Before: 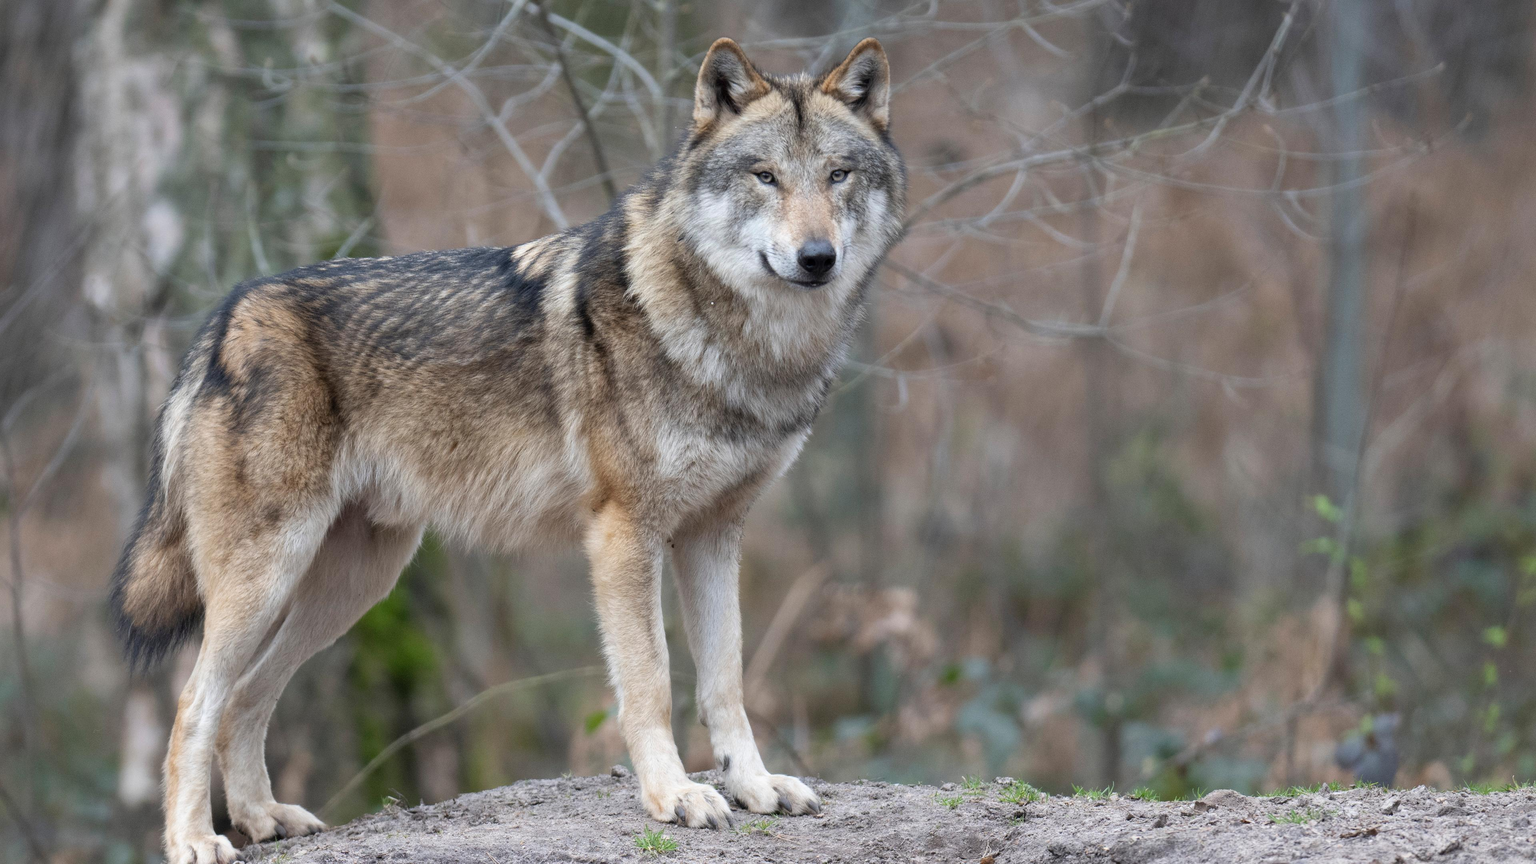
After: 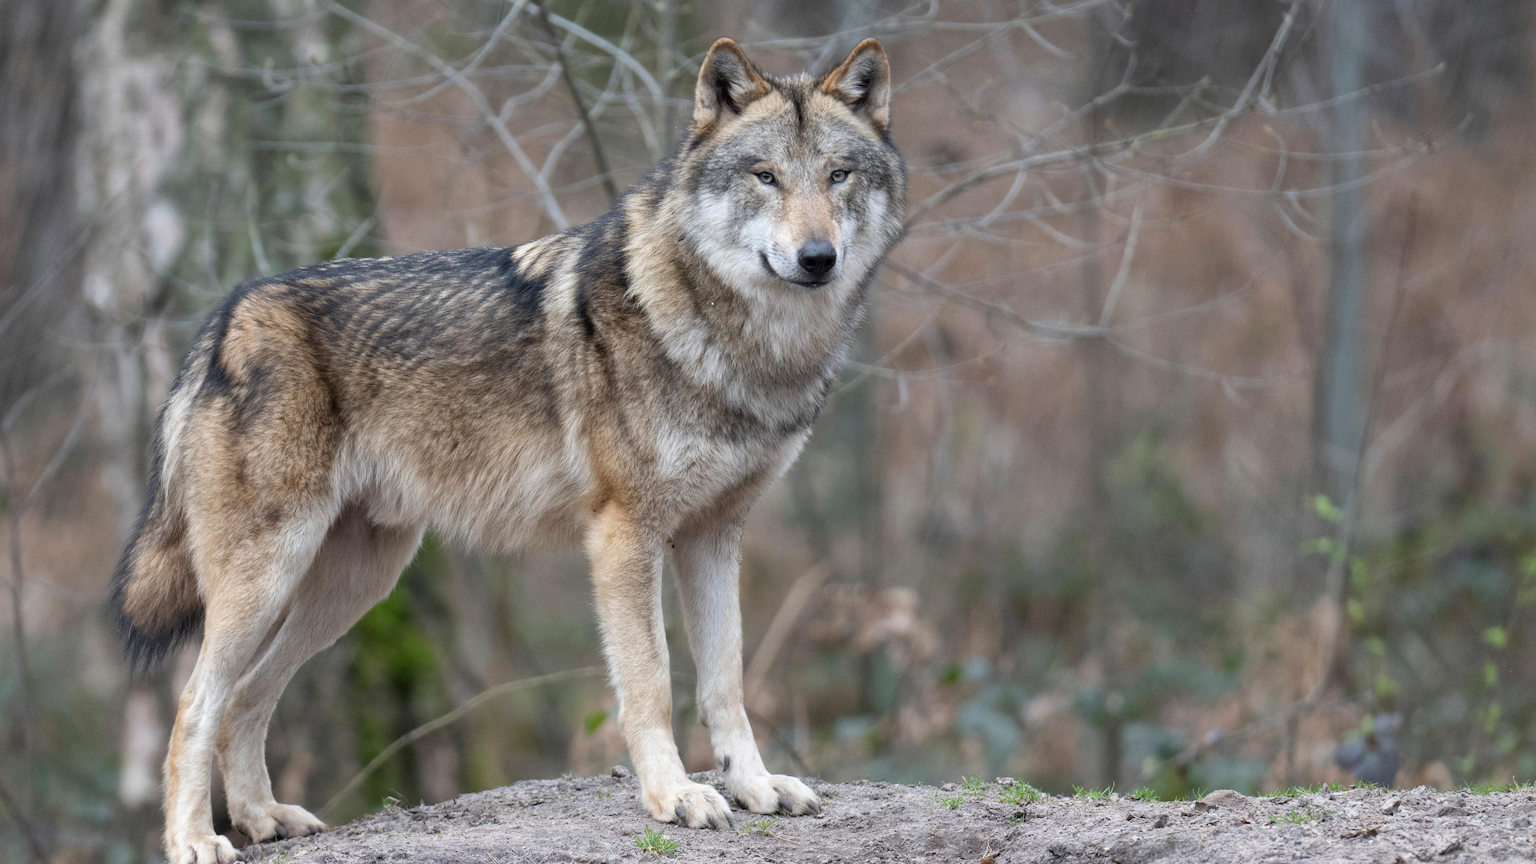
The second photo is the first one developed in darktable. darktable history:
local contrast: mode bilateral grid, contrast 10, coarseness 26, detail 115%, midtone range 0.2
